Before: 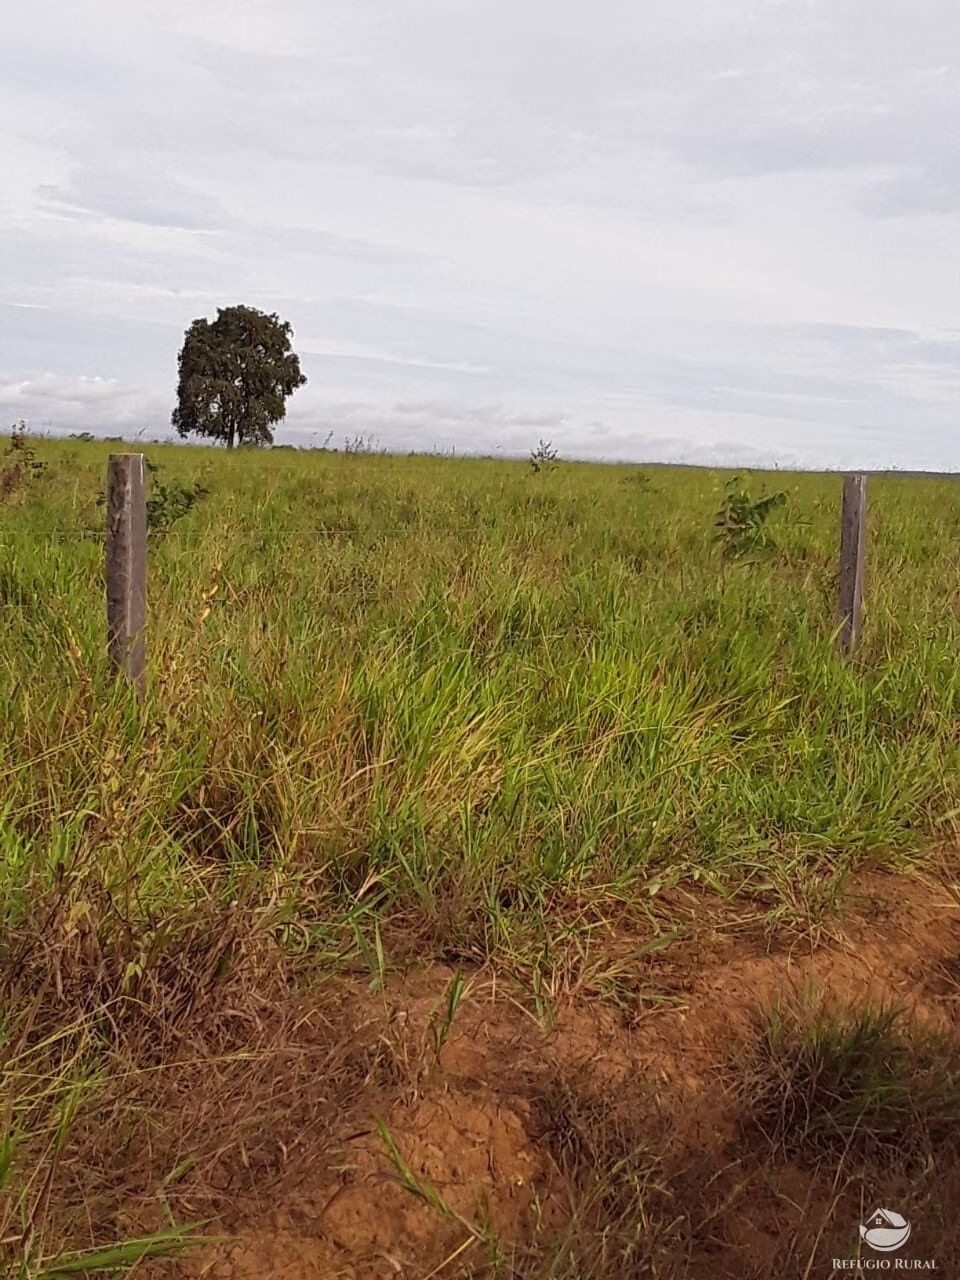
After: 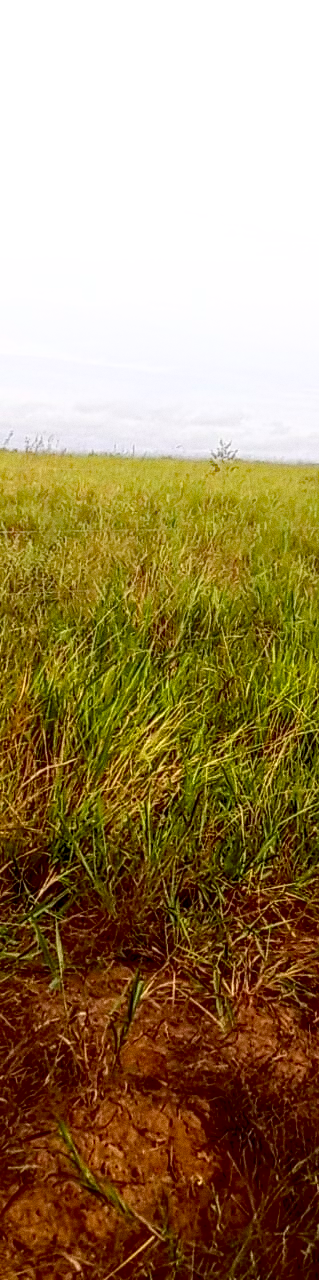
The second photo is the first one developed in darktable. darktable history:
contrast brightness saturation: contrast 0.07, brightness -0.14, saturation 0.11
crop: left 33.36%, right 33.36%
exposure: black level correction 0.025, exposure 0.182 EV, compensate highlight preservation false
bloom: size 38%, threshold 95%, strength 30%
local contrast: highlights 20%, detail 150%
shadows and highlights: shadows -30, highlights 30
grain: coarseness 0.09 ISO
